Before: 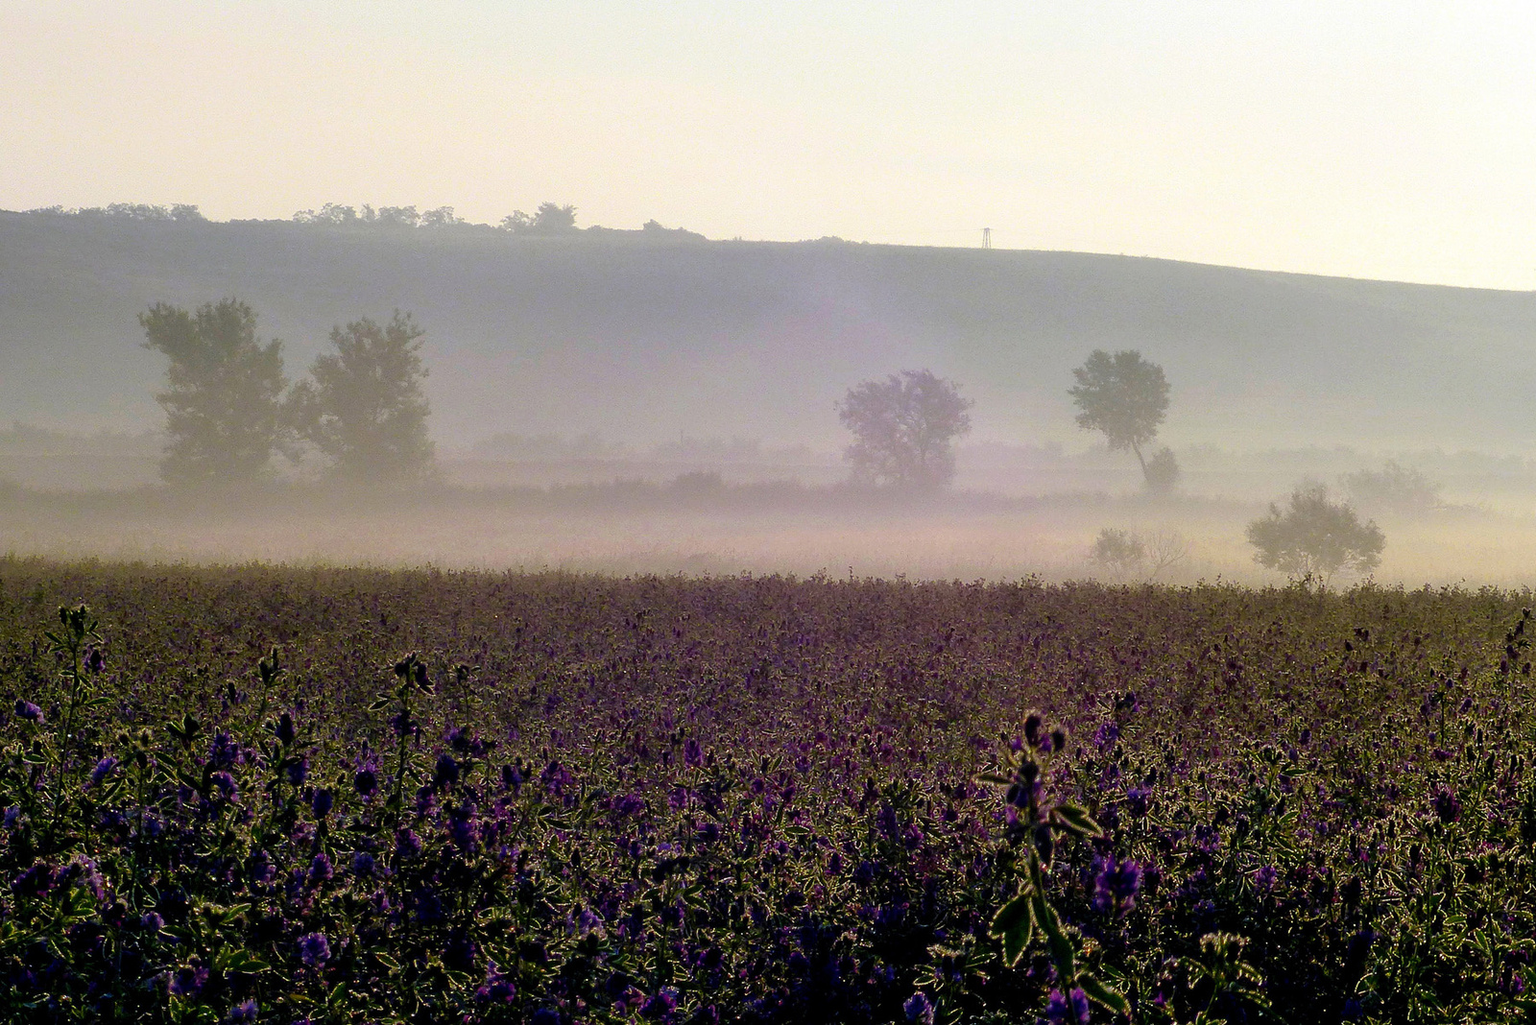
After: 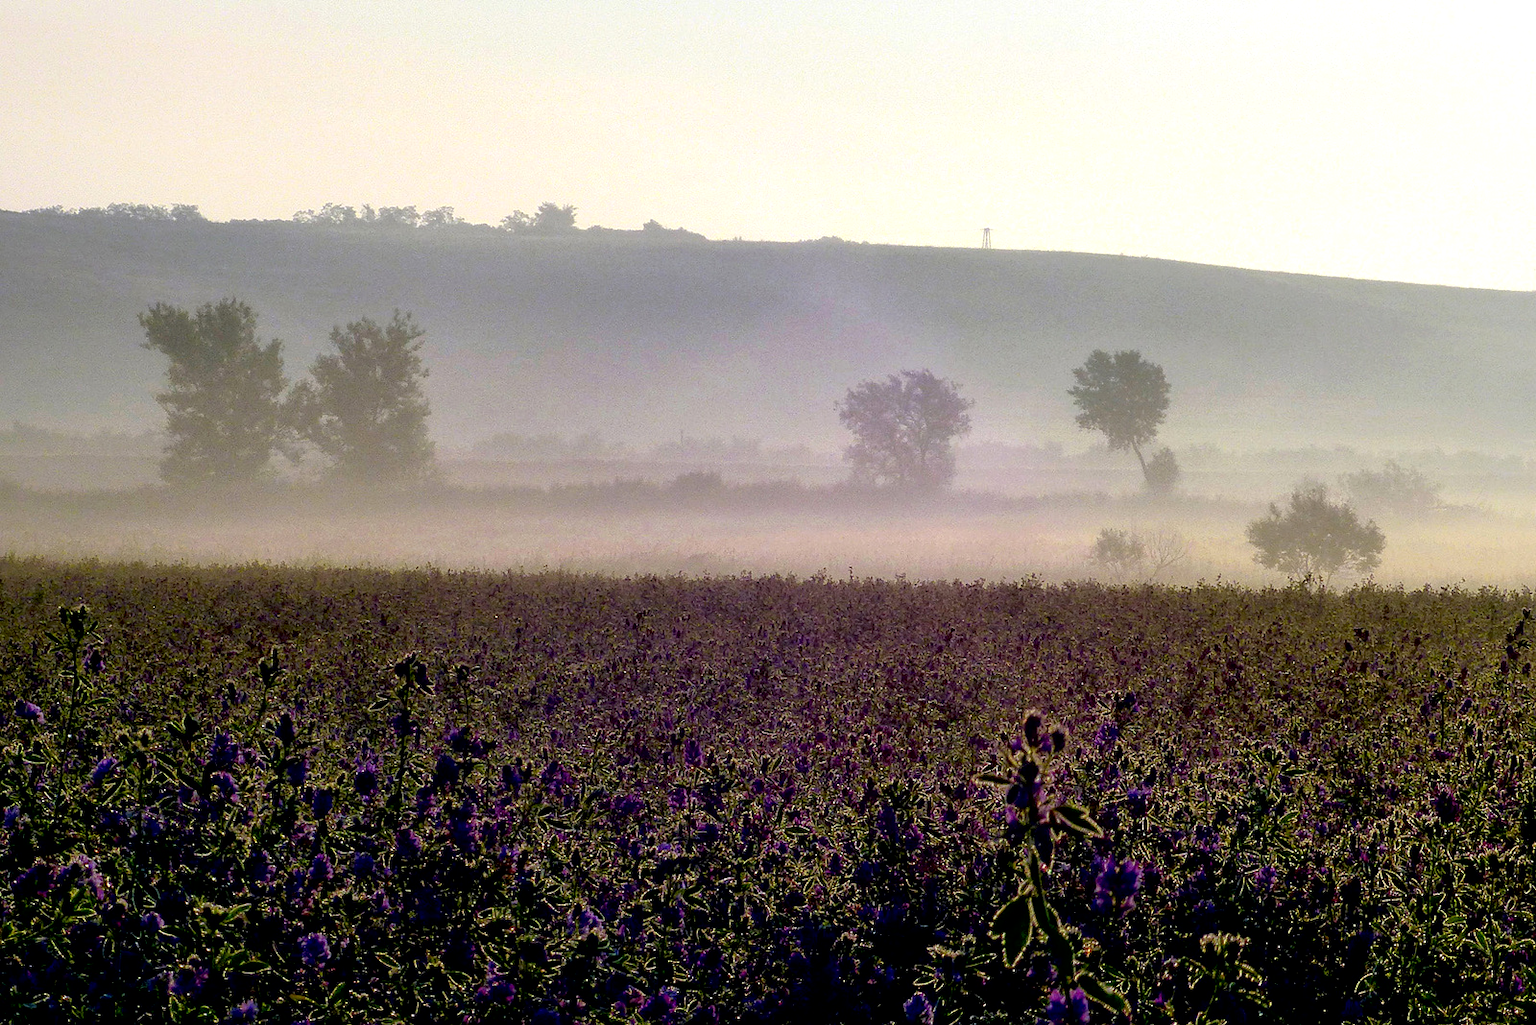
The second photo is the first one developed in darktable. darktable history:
exposure: black level correction 0.007, exposure 0.097 EV, compensate exposure bias true, compensate highlight preservation false
local contrast: mode bilateral grid, contrast 20, coarseness 99, detail 150%, midtone range 0.2
